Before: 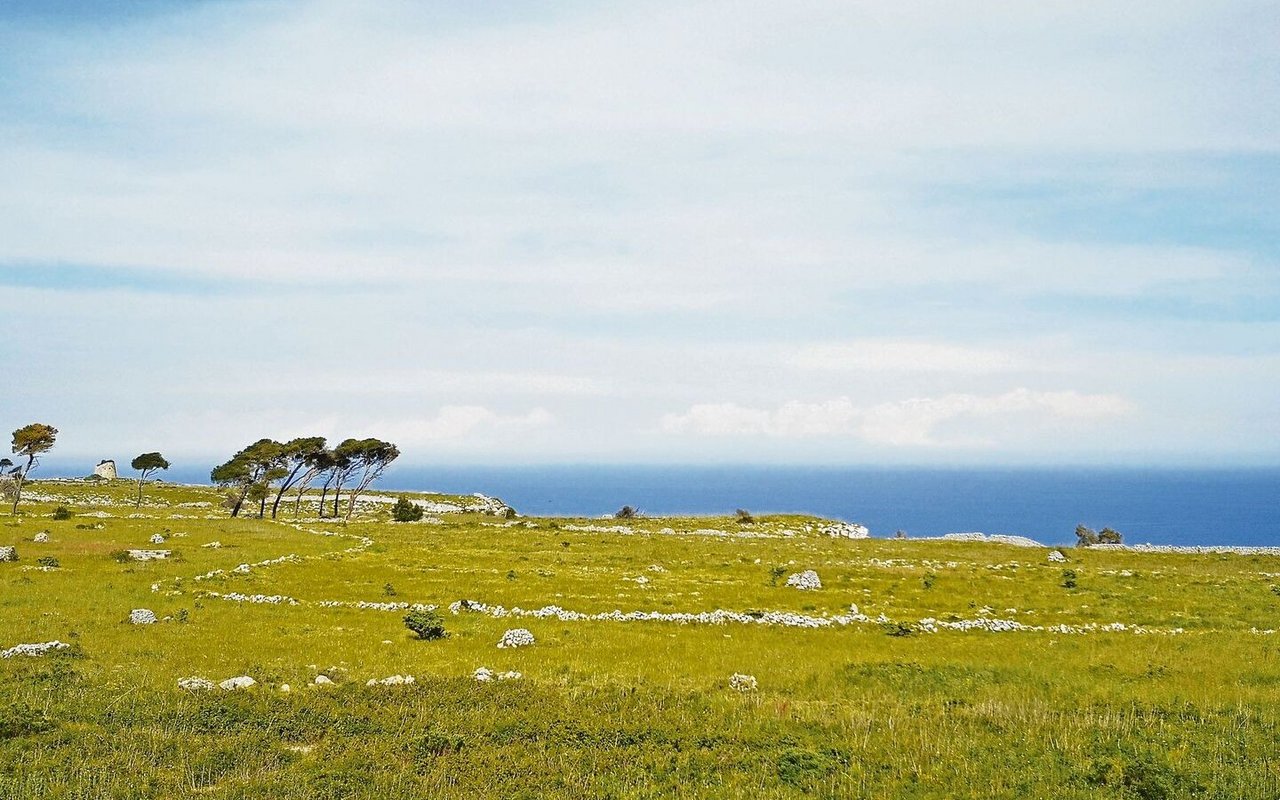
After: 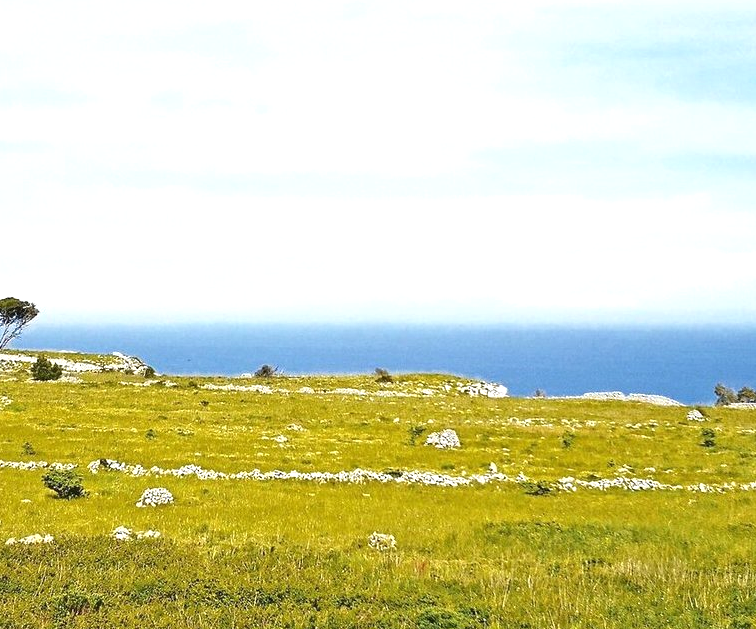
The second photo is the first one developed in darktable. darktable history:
exposure: black level correction 0, exposure 0.5 EV, compensate exposure bias true, compensate highlight preservation false
crop and rotate: left 28.256%, top 17.734%, right 12.656%, bottom 3.573%
